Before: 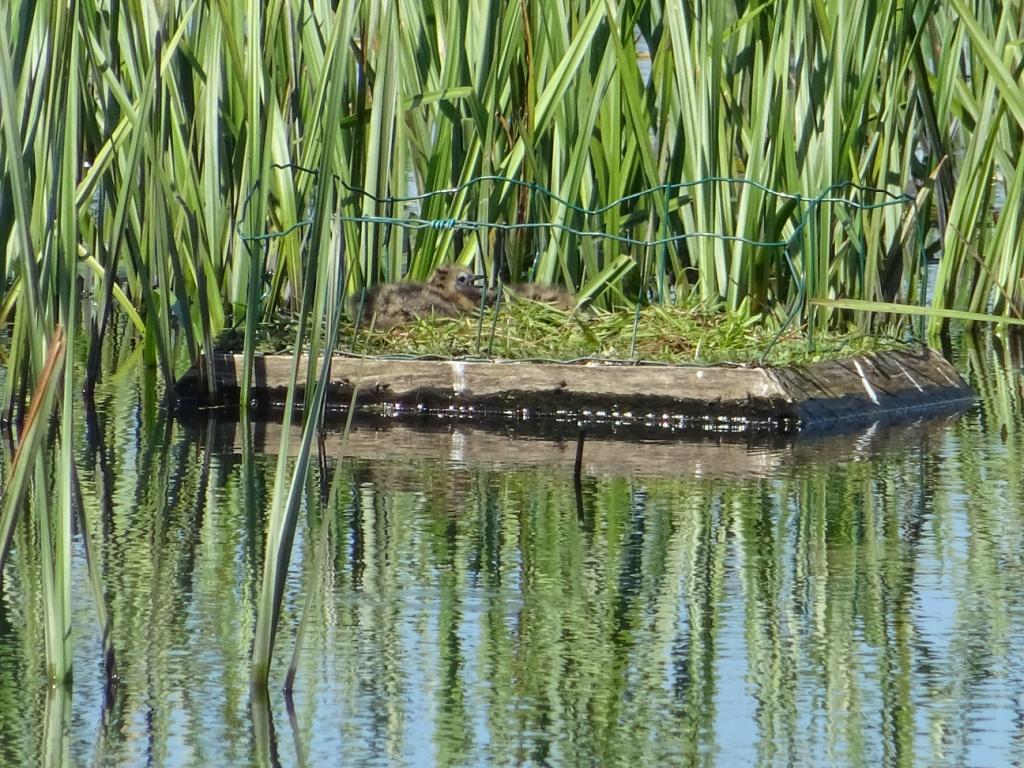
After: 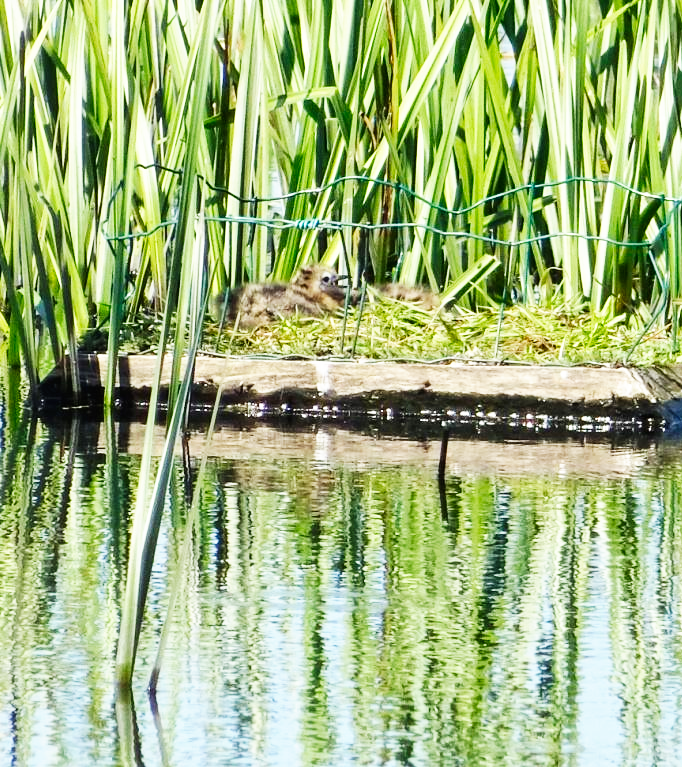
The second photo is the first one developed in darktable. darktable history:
base curve: curves: ch0 [(0, 0) (0.007, 0.004) (0.027, 0.03) (0.046, 0.07) (0.207, 0.54) (0.442, 0.872) (0.673, 0.972) (1, 1)], preserve colors none
crop and rotate: left 13.337%, right 20.01%
